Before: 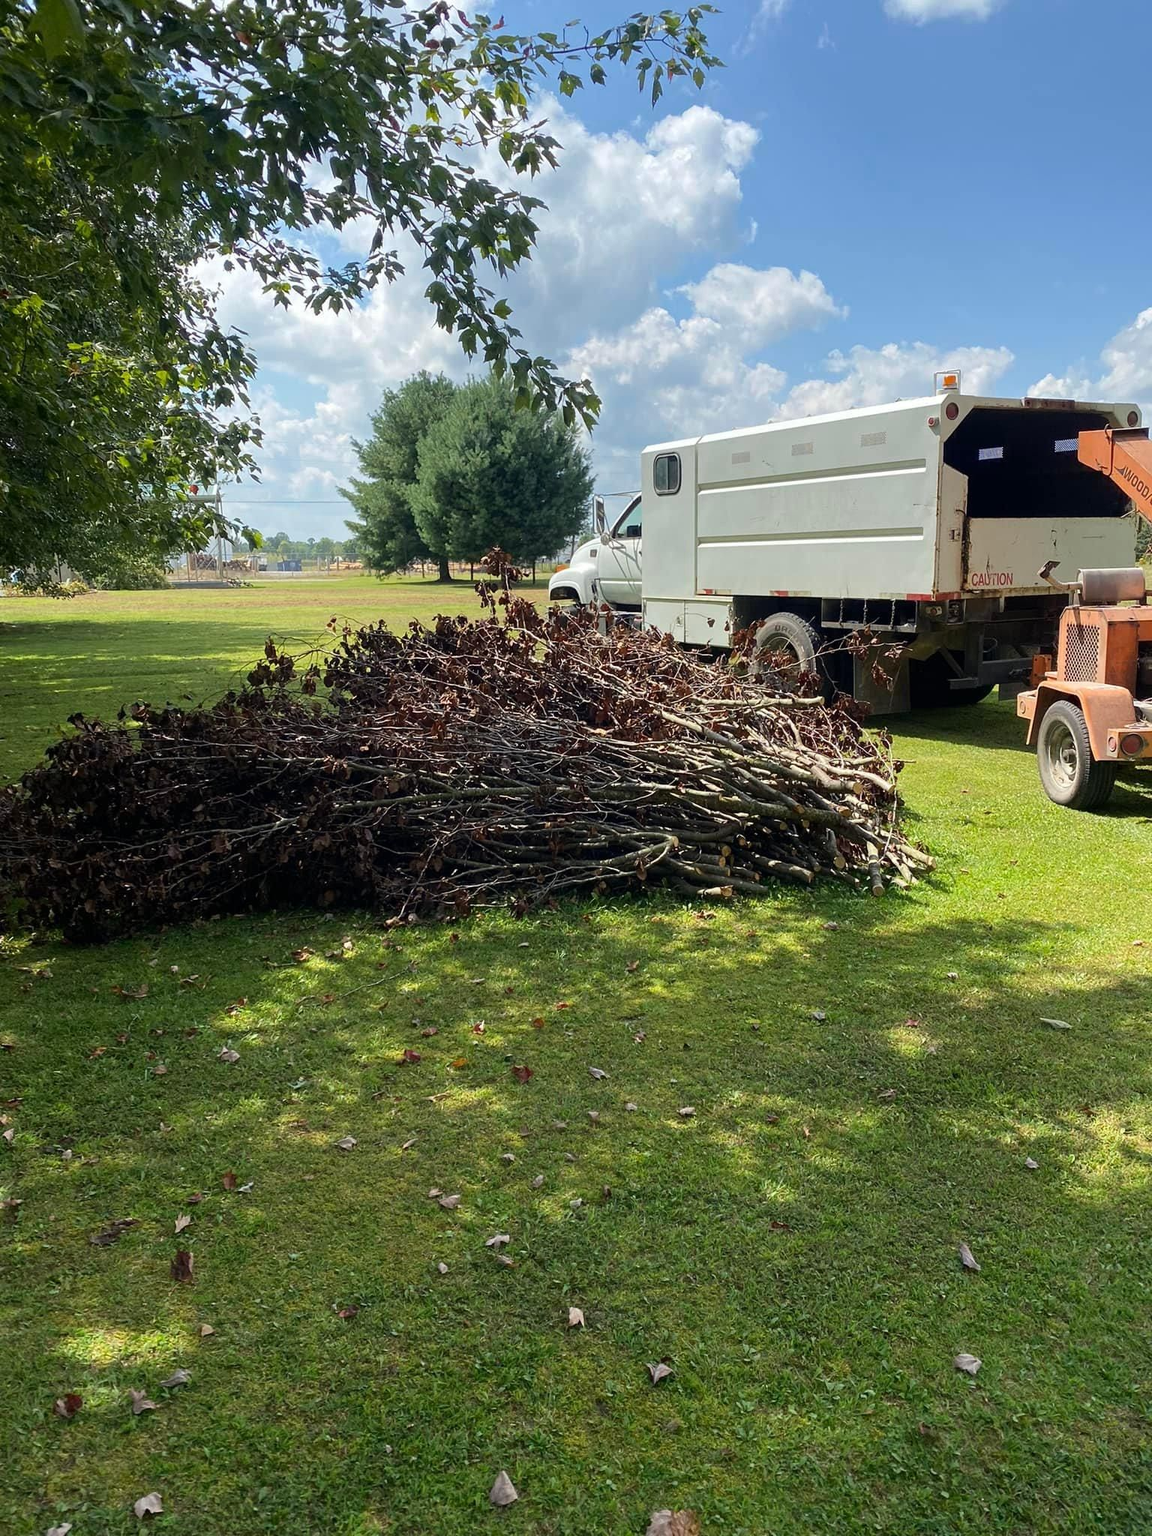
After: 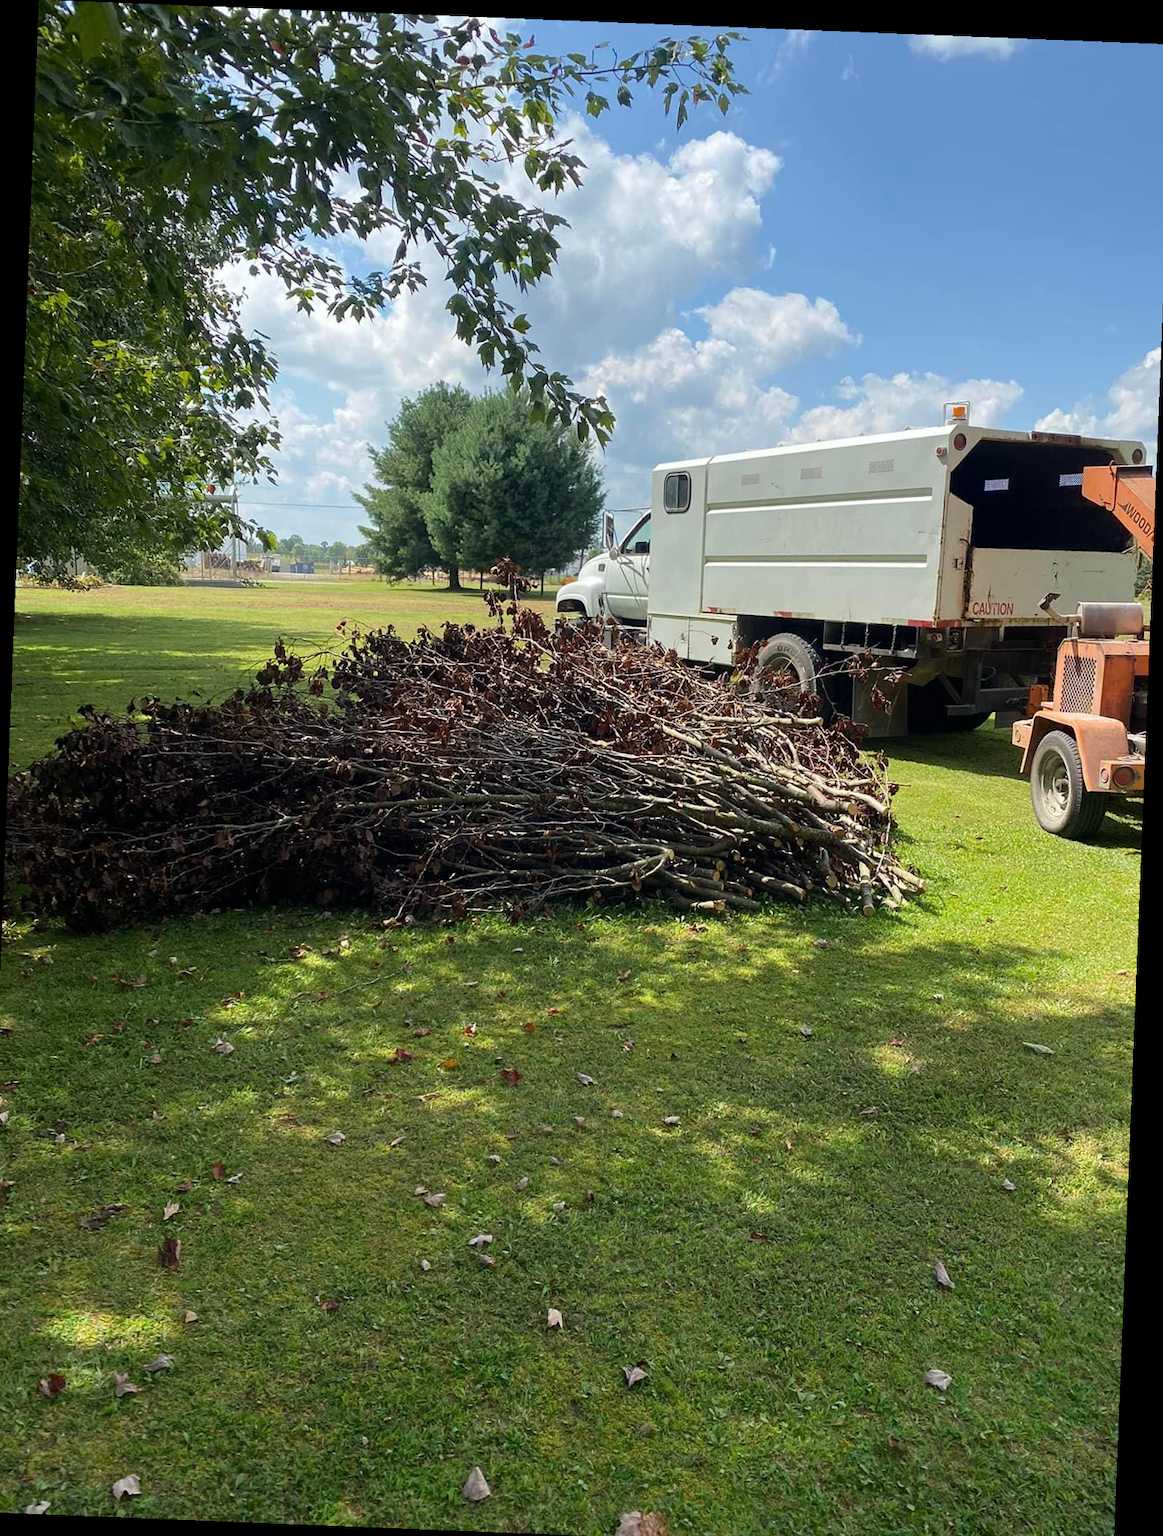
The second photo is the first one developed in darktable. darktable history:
crop and rotate: left 1.774%, right 0.633%, bottom 1.28%
rotate and perspective: rotation 2.27°, automatic cropping off
